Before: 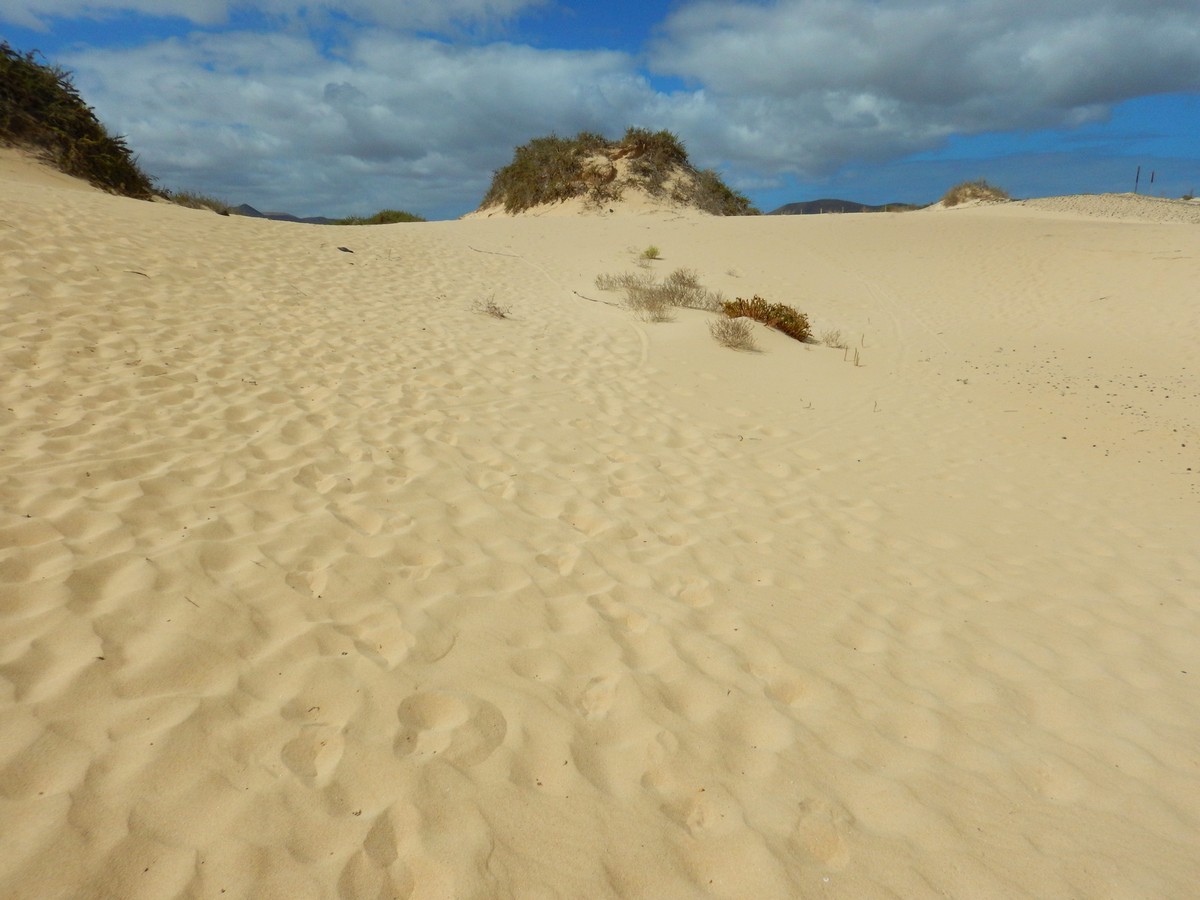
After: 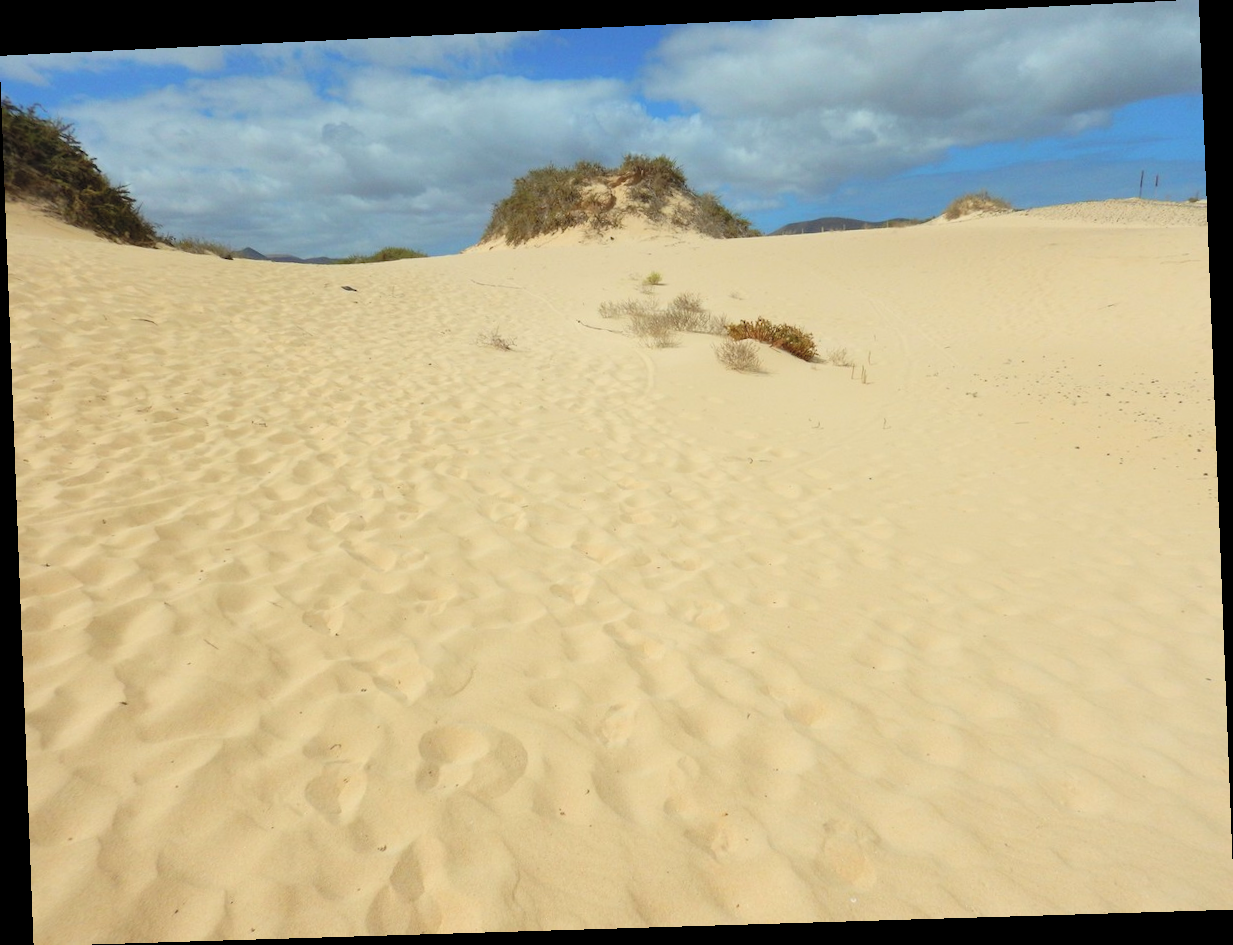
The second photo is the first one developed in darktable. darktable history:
rotate and perspective: rotation -2.22°, lens shift (horizontal) -0.022, automatic cropping off
exposure: exposure 0.207 EV, compensate highlight preservation false
contrast brightness saturation: brightness 0.15
